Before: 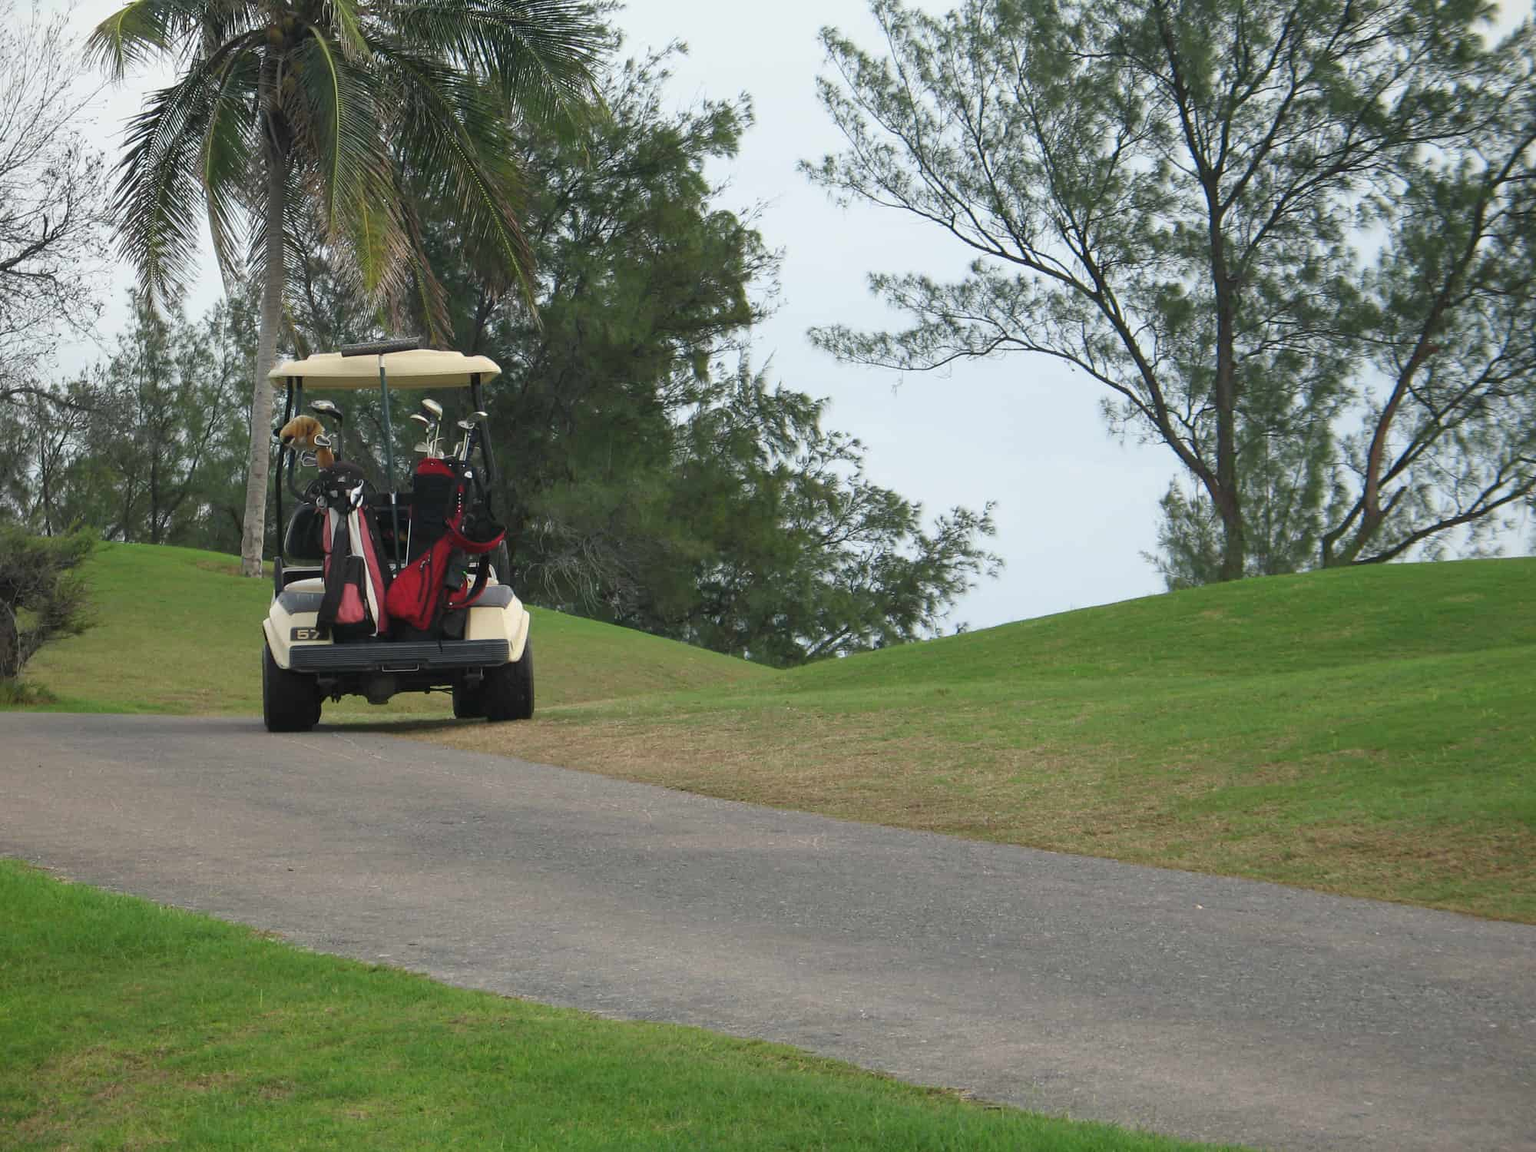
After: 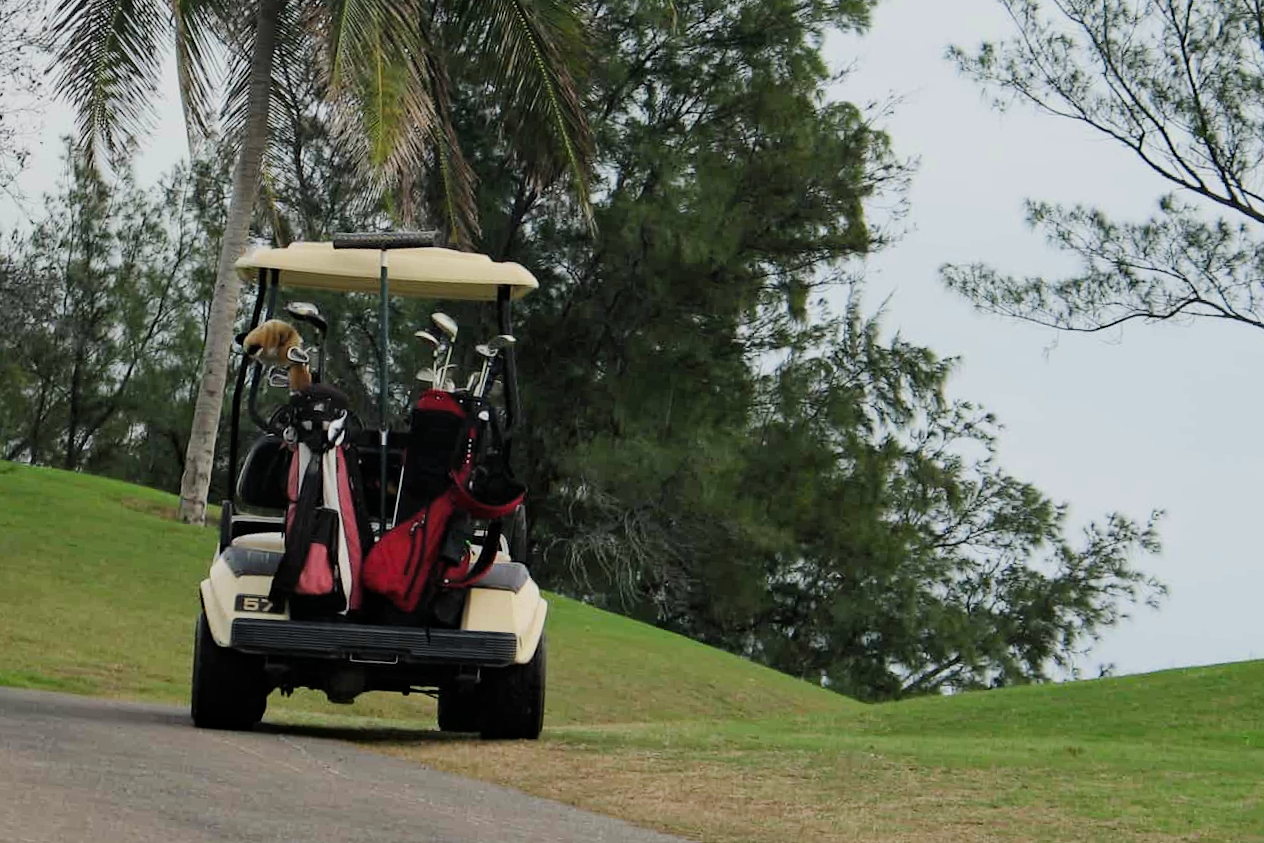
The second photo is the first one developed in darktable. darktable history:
crop and rotate: angle -4.99°, left 2.122%, top 6.945%, right 27.566%, bottom 30.519%
tone equalizer: -8 EV -0.417 EV, -7 EV -0.389 EV, -6 EV -0.333 EV, -5 EV -0.222 EV, -3 EV 0.222 EV, -2 EV 0.333 EV, -1 EV 0.389 EV, +0 EV 0.417 EV, edges refinement/feathering 500, mask exposure compensation -1.57 EV, preserve details no
haze removal: strength 0.29, distance 0.25, compatibility mode true, adaptive false
filmic rgb: black relative exposure -7.65 EV, white relative exposure 4.56 EV, hardness 3.61
